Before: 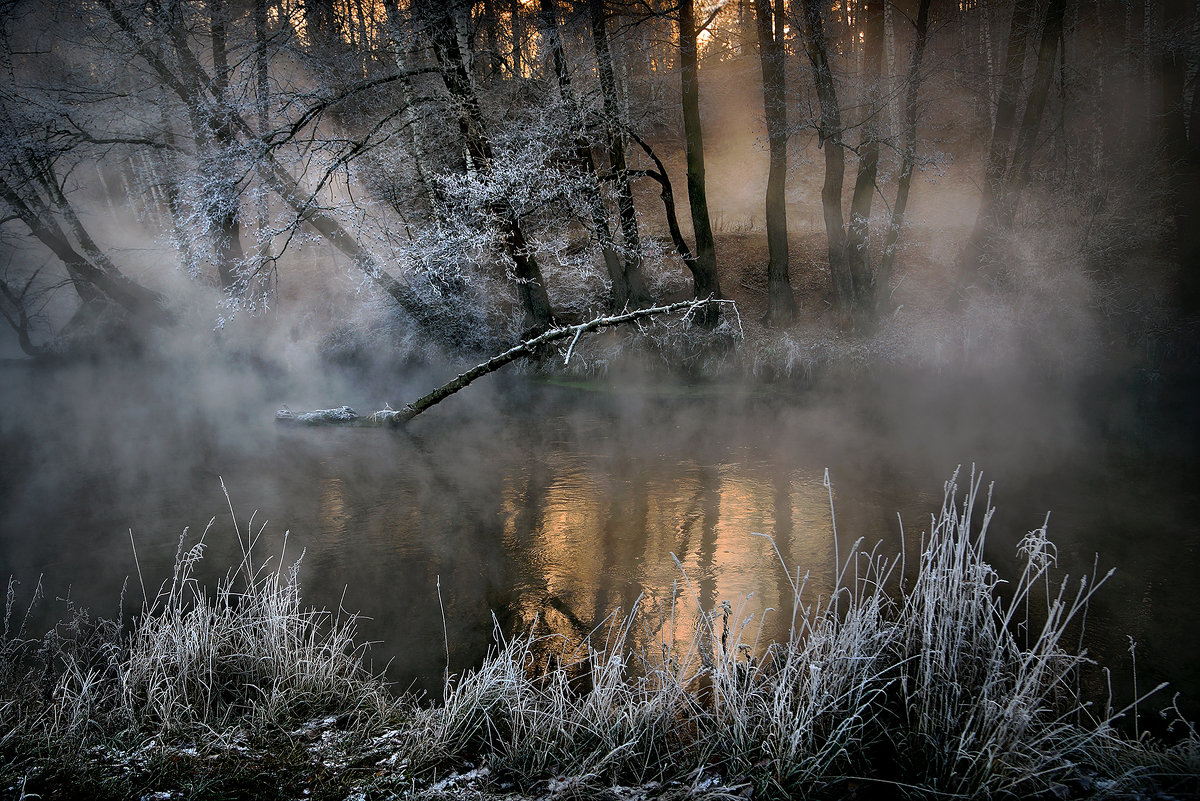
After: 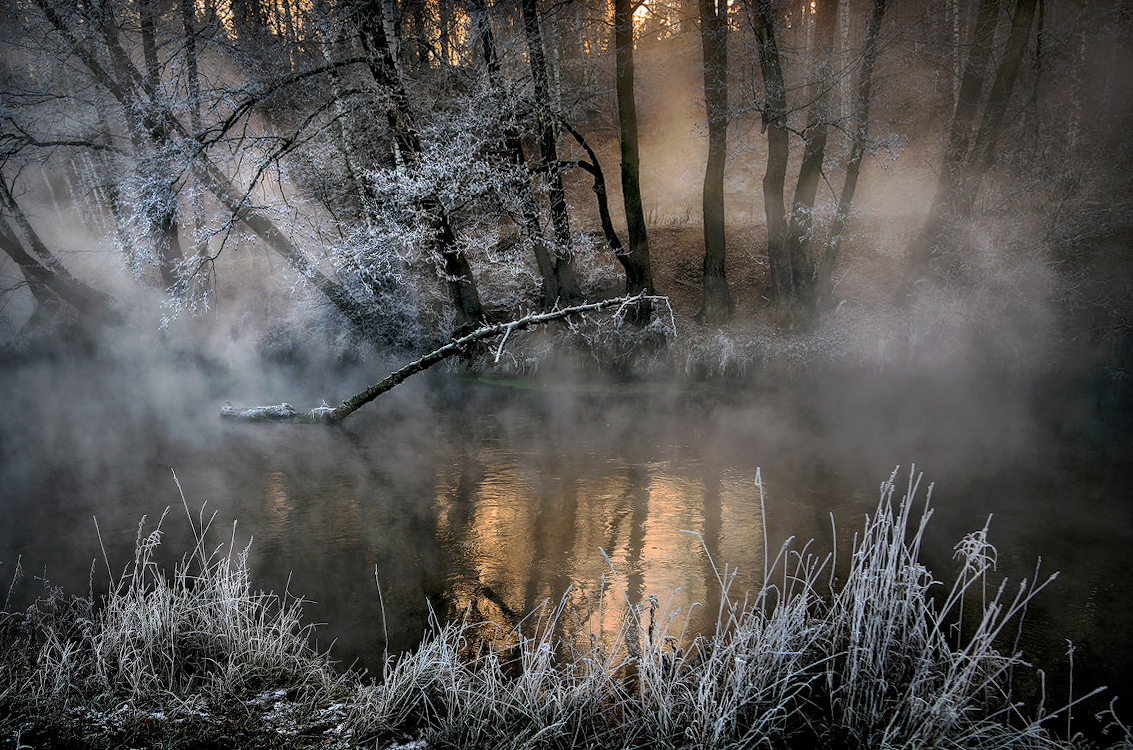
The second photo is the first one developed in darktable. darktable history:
local contrast: on, module defaults
rotate and perspective: rotation 0.062°, lens shift (vertical) 0.115, lens shift (horizontal) -0.133, crop left 0.047, crop right 0.94, crop top 0.061, crop bottom 0.94
